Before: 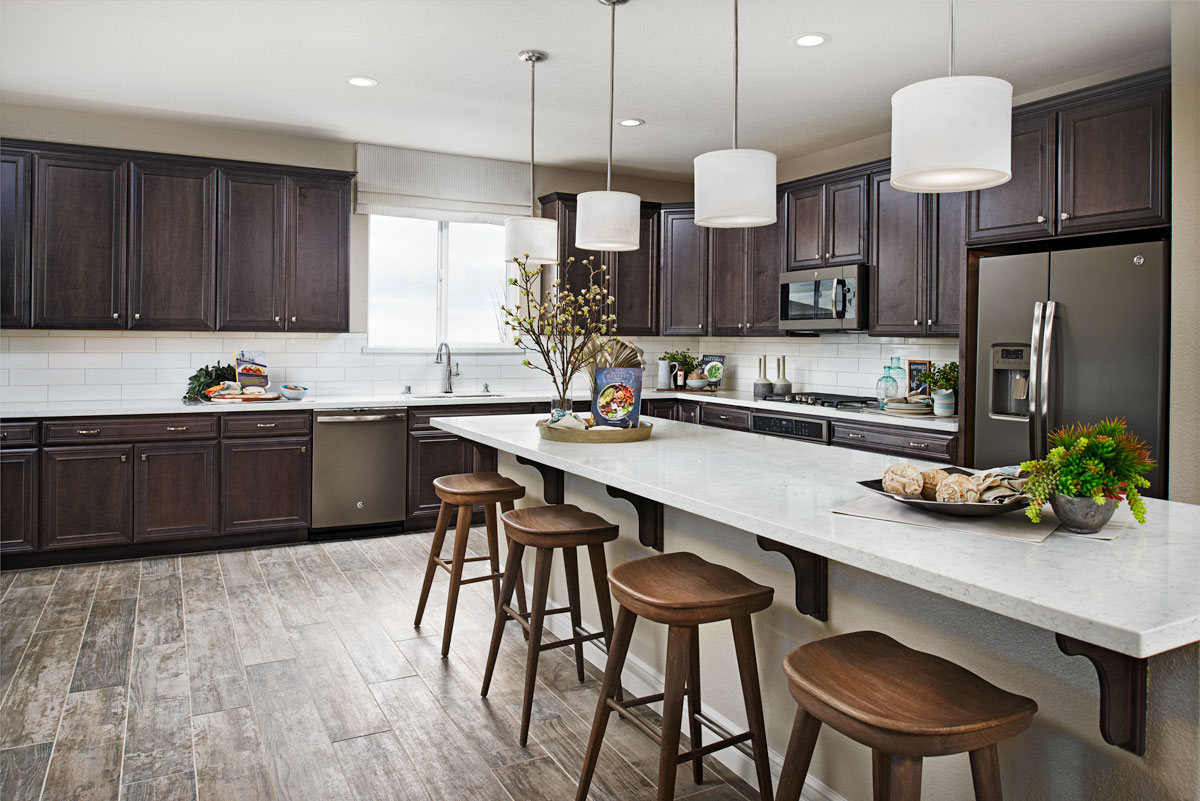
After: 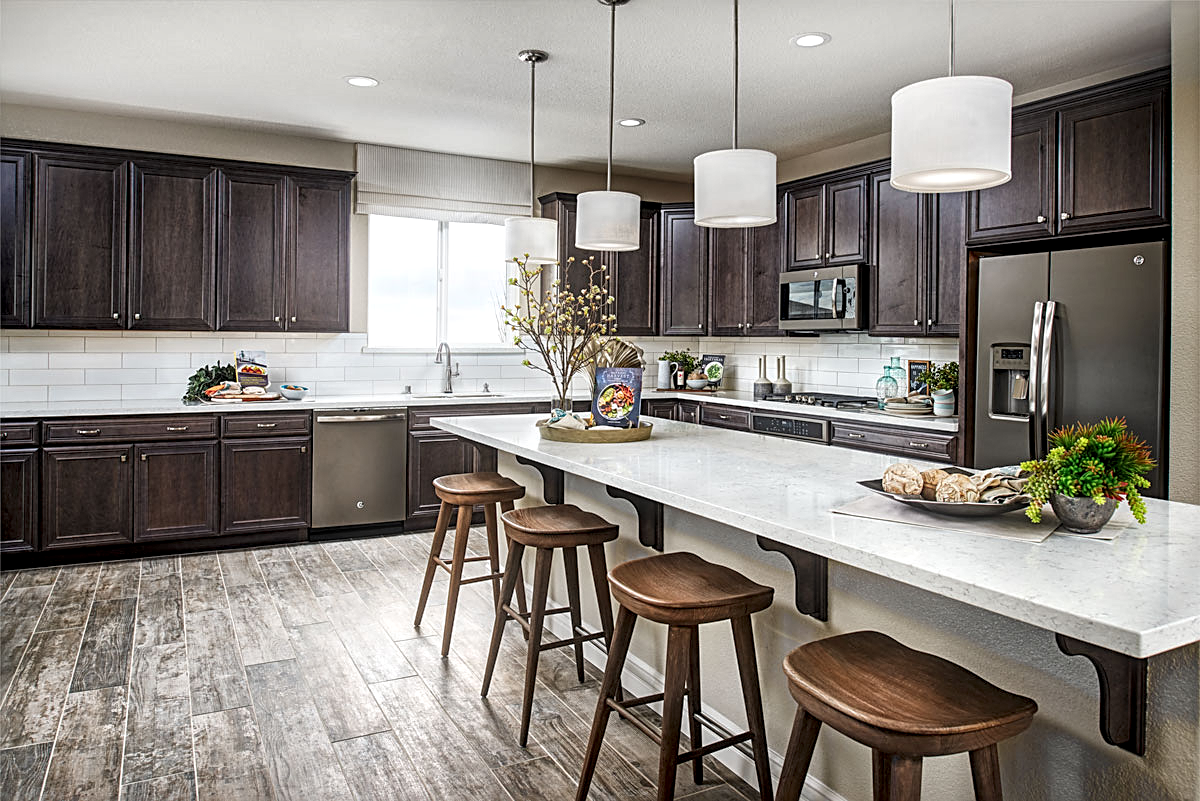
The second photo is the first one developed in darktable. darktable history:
shadows and highlights: soften with gaussian
sharpen: on, module defaults
local contrast: detail 160%
bloom: size 15%, threshold 97%, strength 7%
